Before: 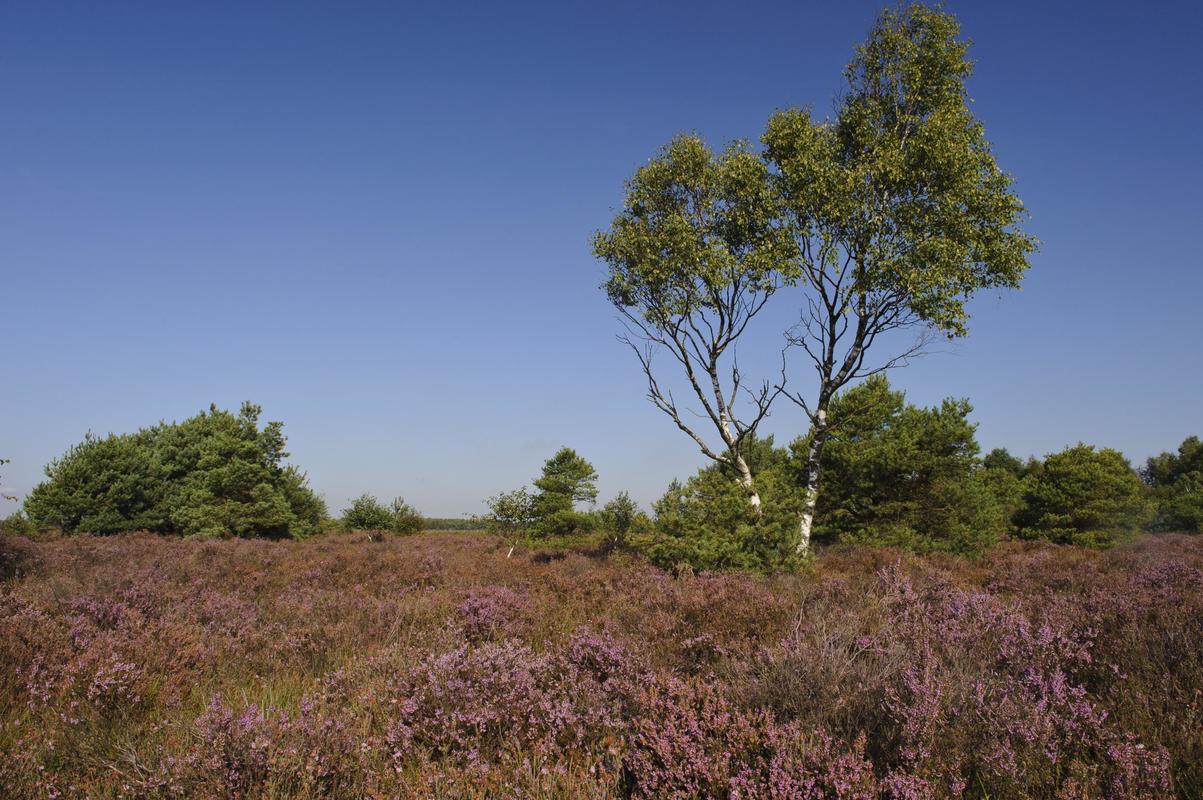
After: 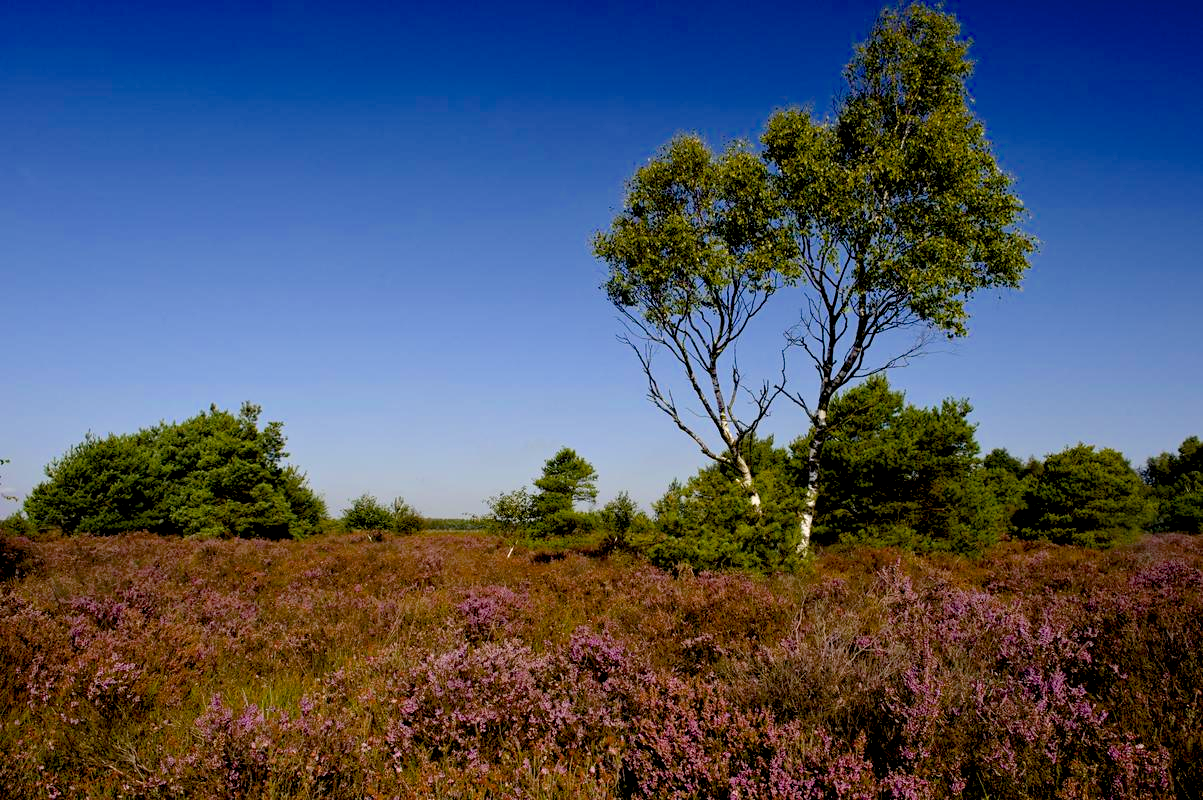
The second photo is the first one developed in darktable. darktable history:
exposure: black level correction 0.026, exposure 0.183 EV, compensate highlight preservation false
color balance rgb: linear chroma grading › global chroma 9.883%, perceptual saturation grading › global saturation 12.926%, saturation formula JzAzBz (2021)
